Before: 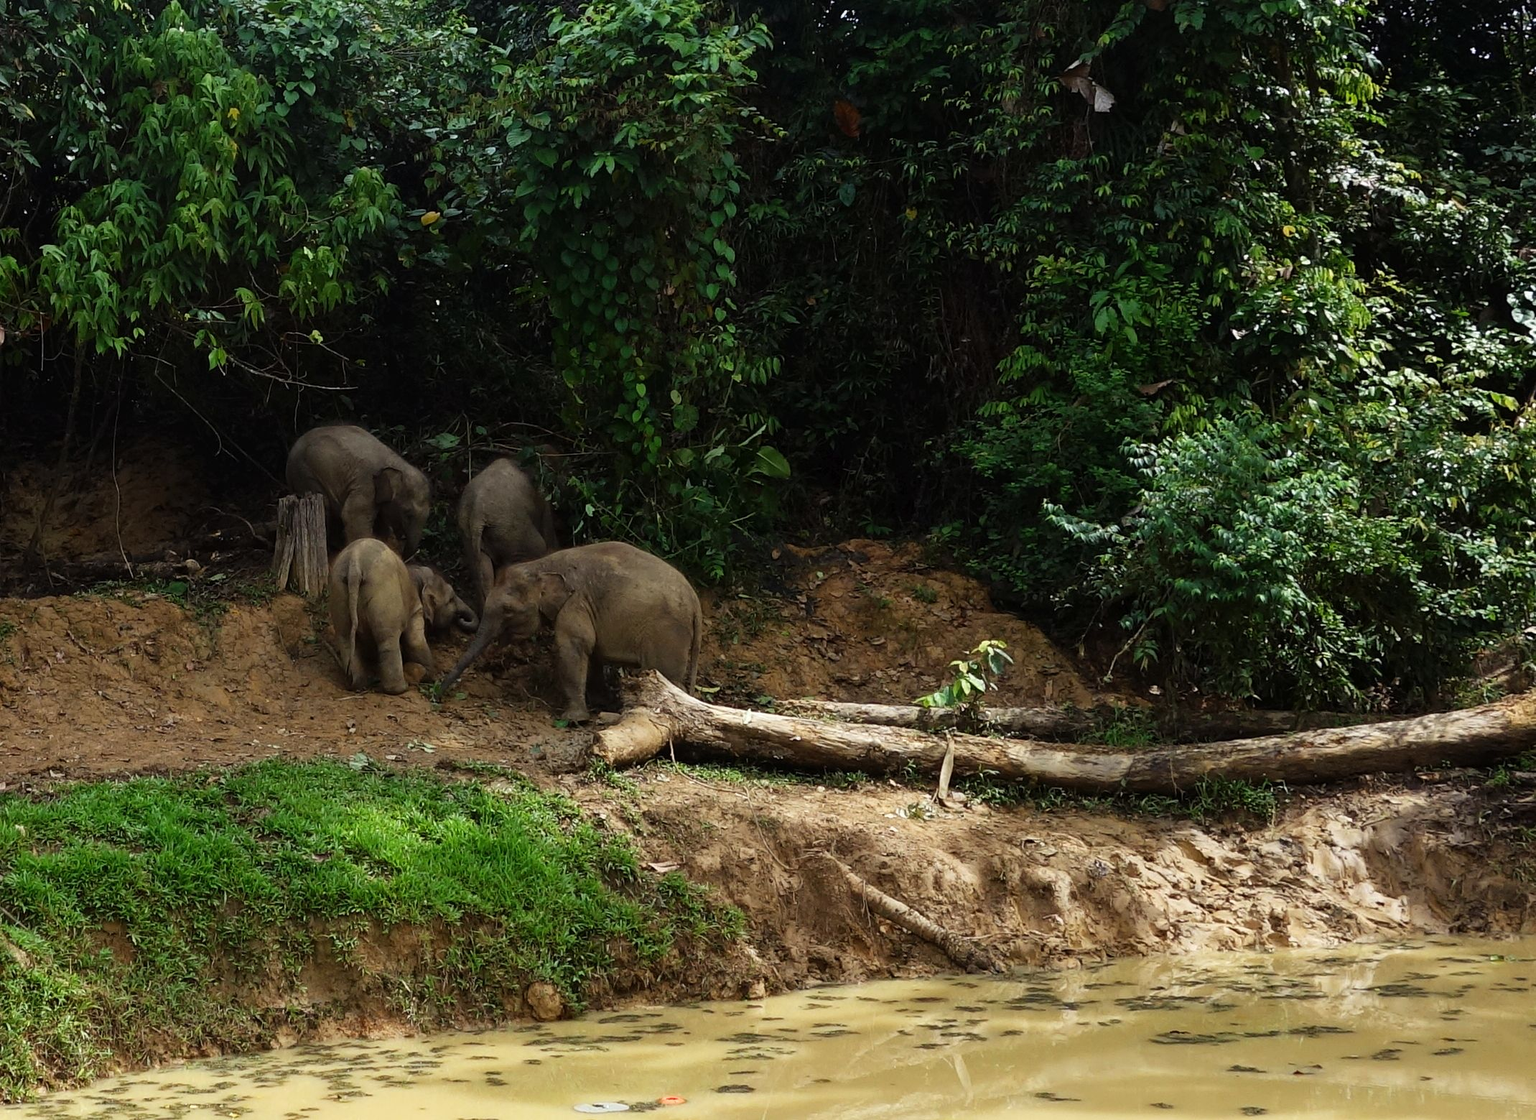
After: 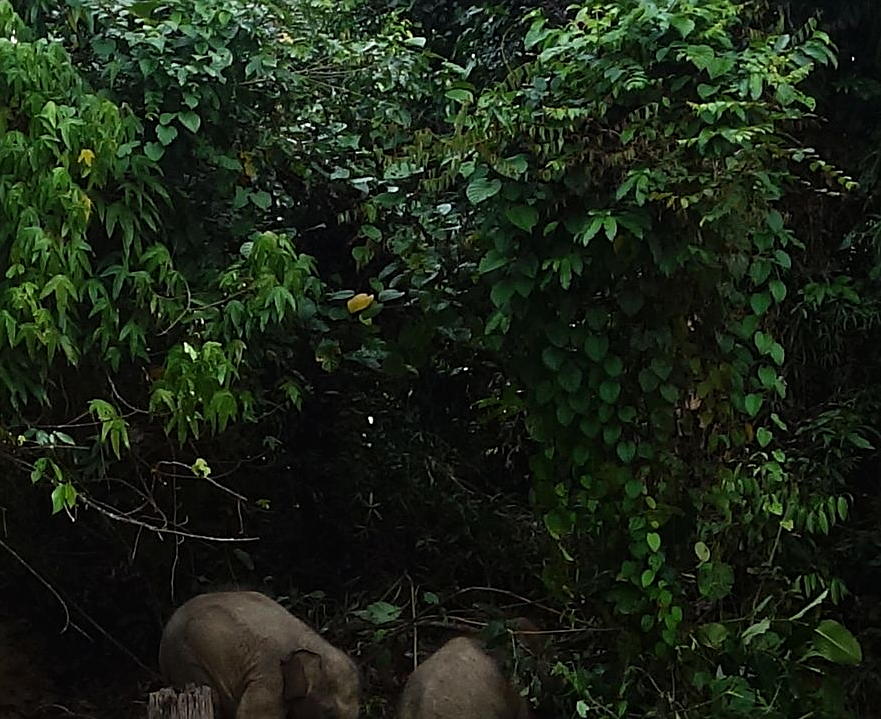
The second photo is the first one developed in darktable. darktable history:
crop and rotate: left 11.184%, top 0.094%, right 47.628%, bottom 53.751%
sharpen: on, module defaults
